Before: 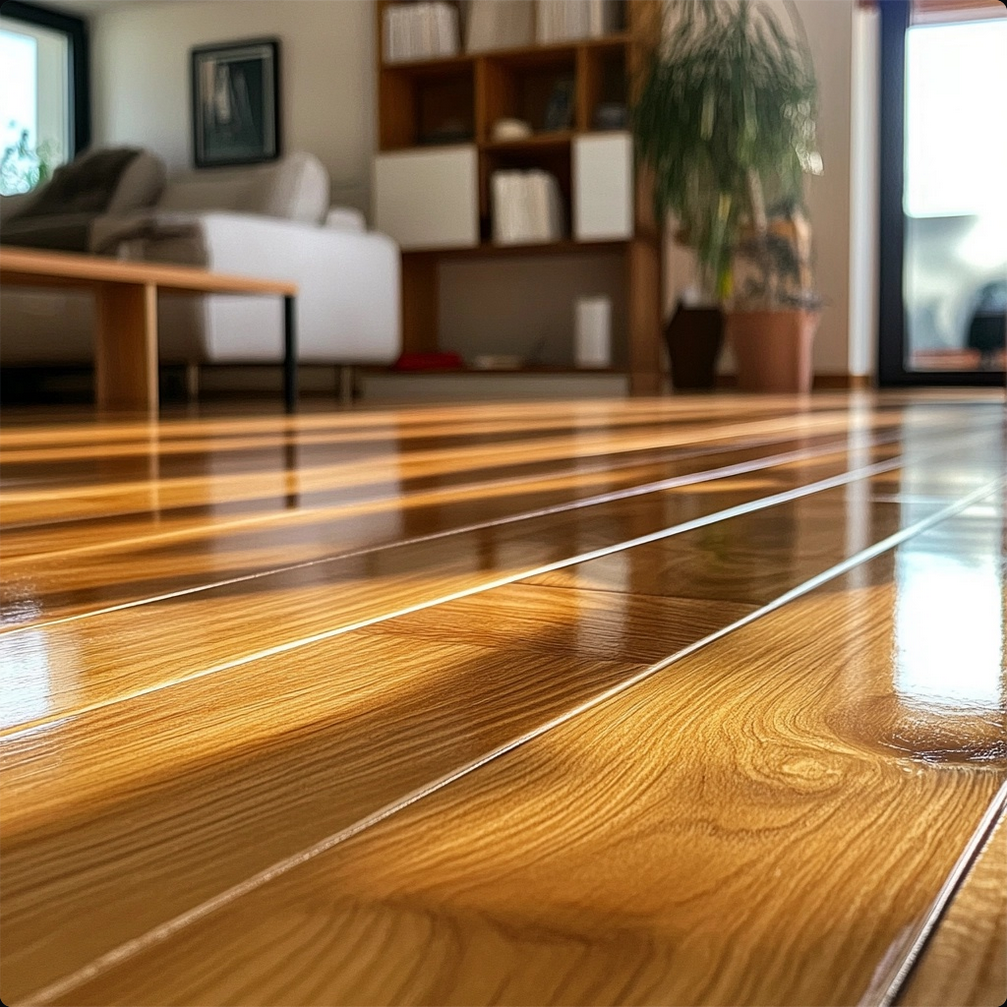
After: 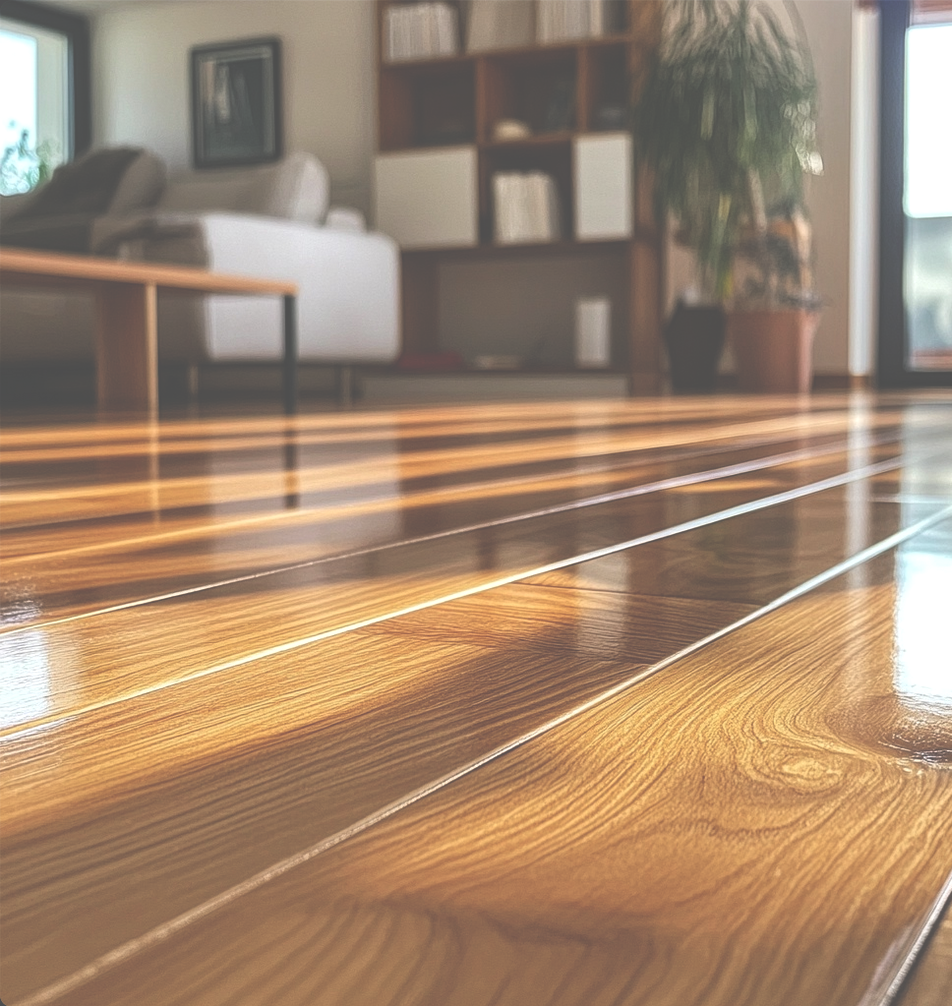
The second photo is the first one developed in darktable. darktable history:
local contrast: highlights 106%, shadows 98%, detail 120%, midtone range 0.2
exposure: black level correction -0.087, compensate highlight preservation false
crop and rotate: right 5.382%
